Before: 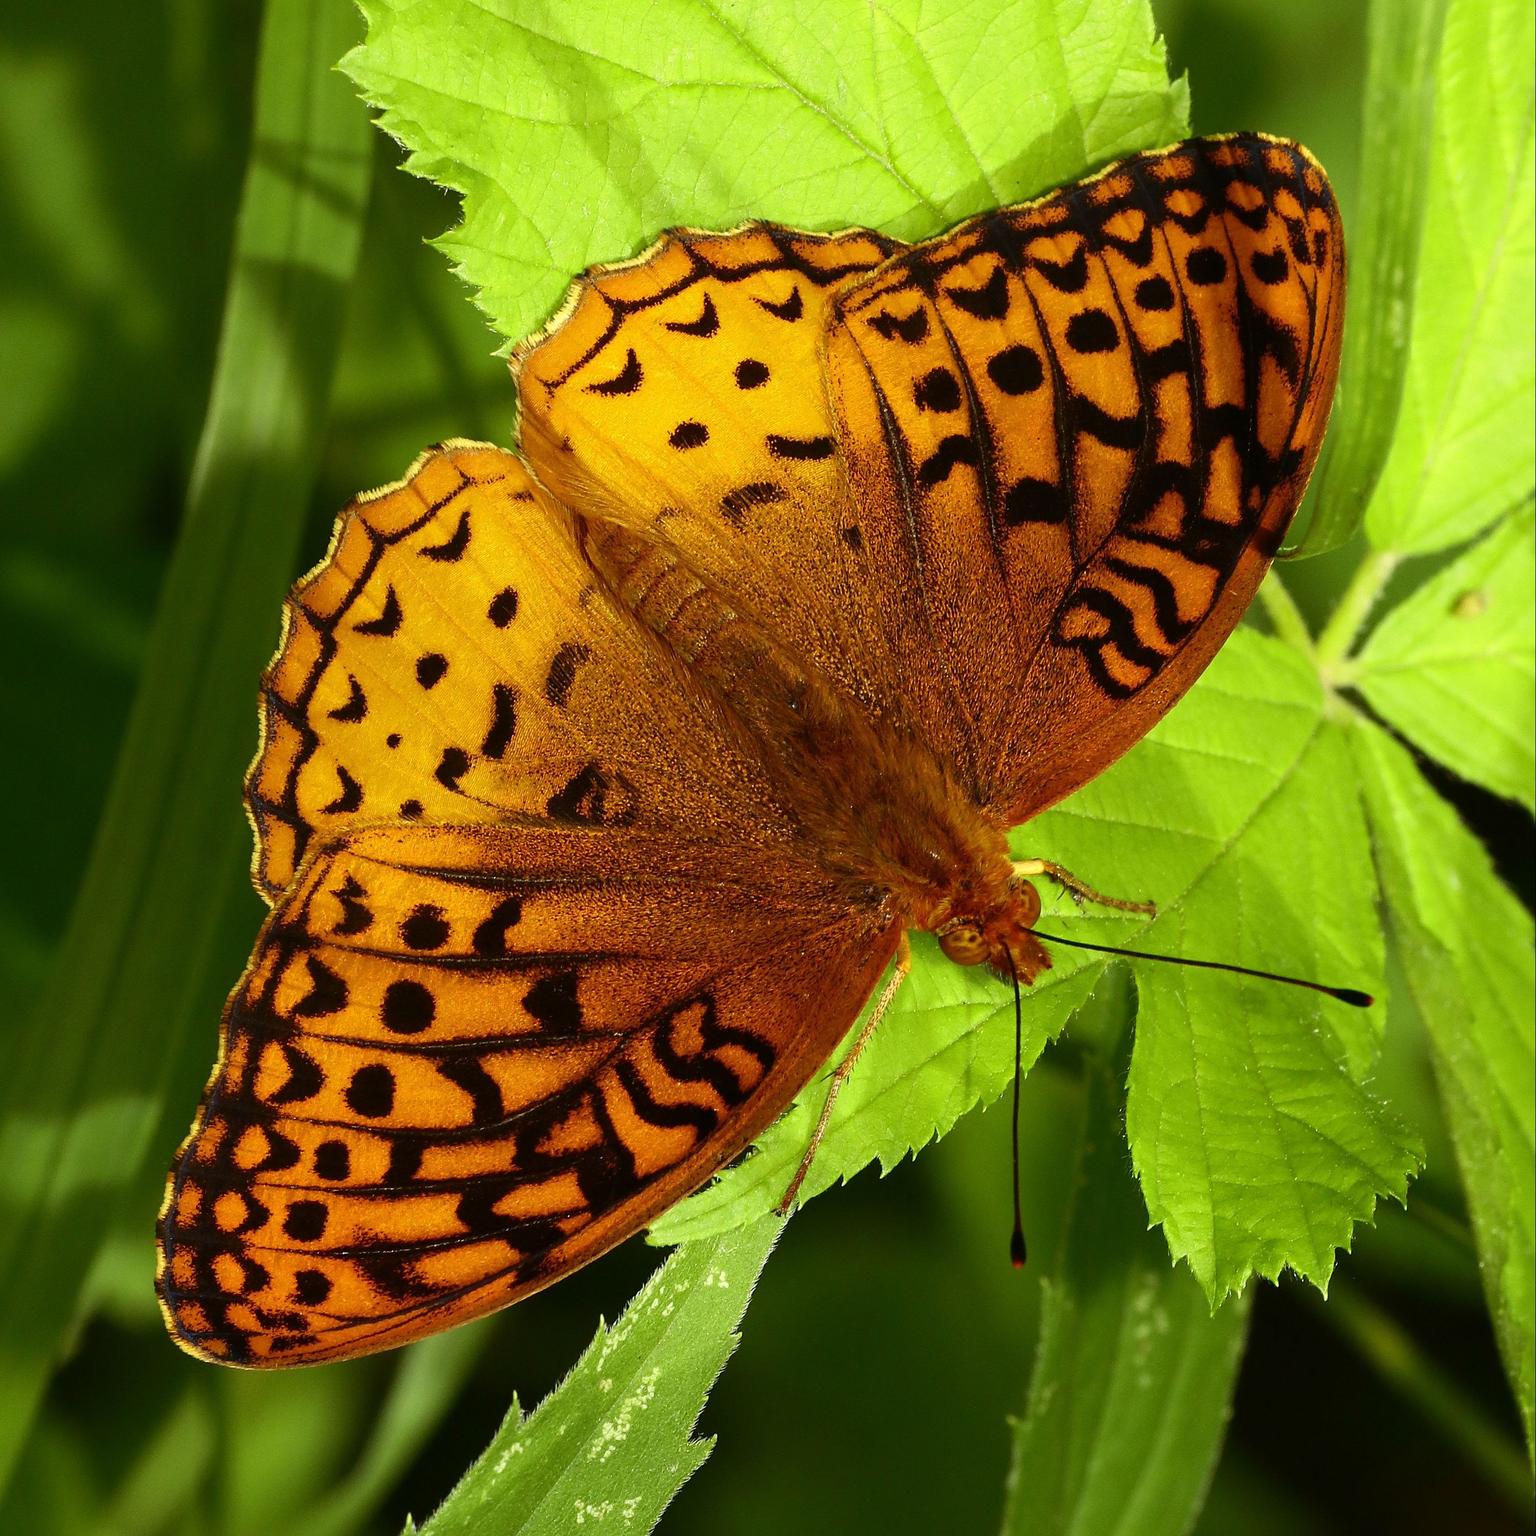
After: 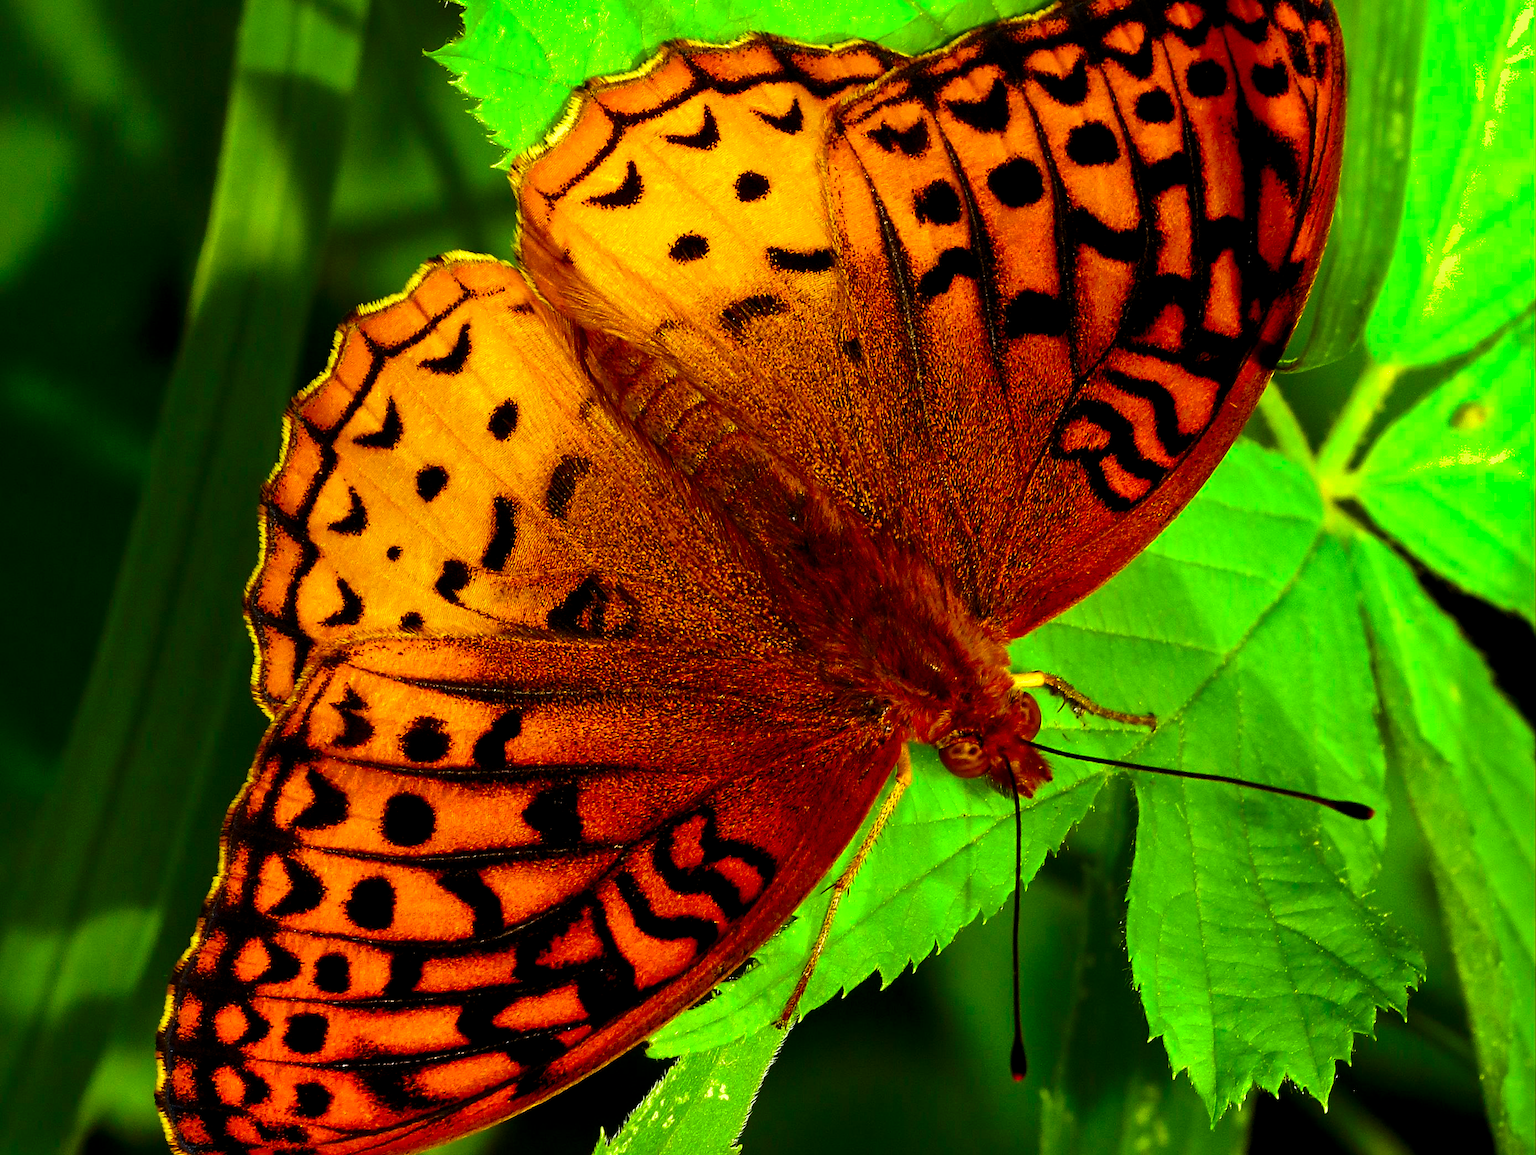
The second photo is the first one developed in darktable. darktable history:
contrast brightness saturation: contrast 0.258, brightness 0.015, saturation 0.887
levels: levels [0.029, 0.545, 0.971]
crop and rotate: top 12.241%, bottom 12.506%
shadows and highlights: on, module defaults
